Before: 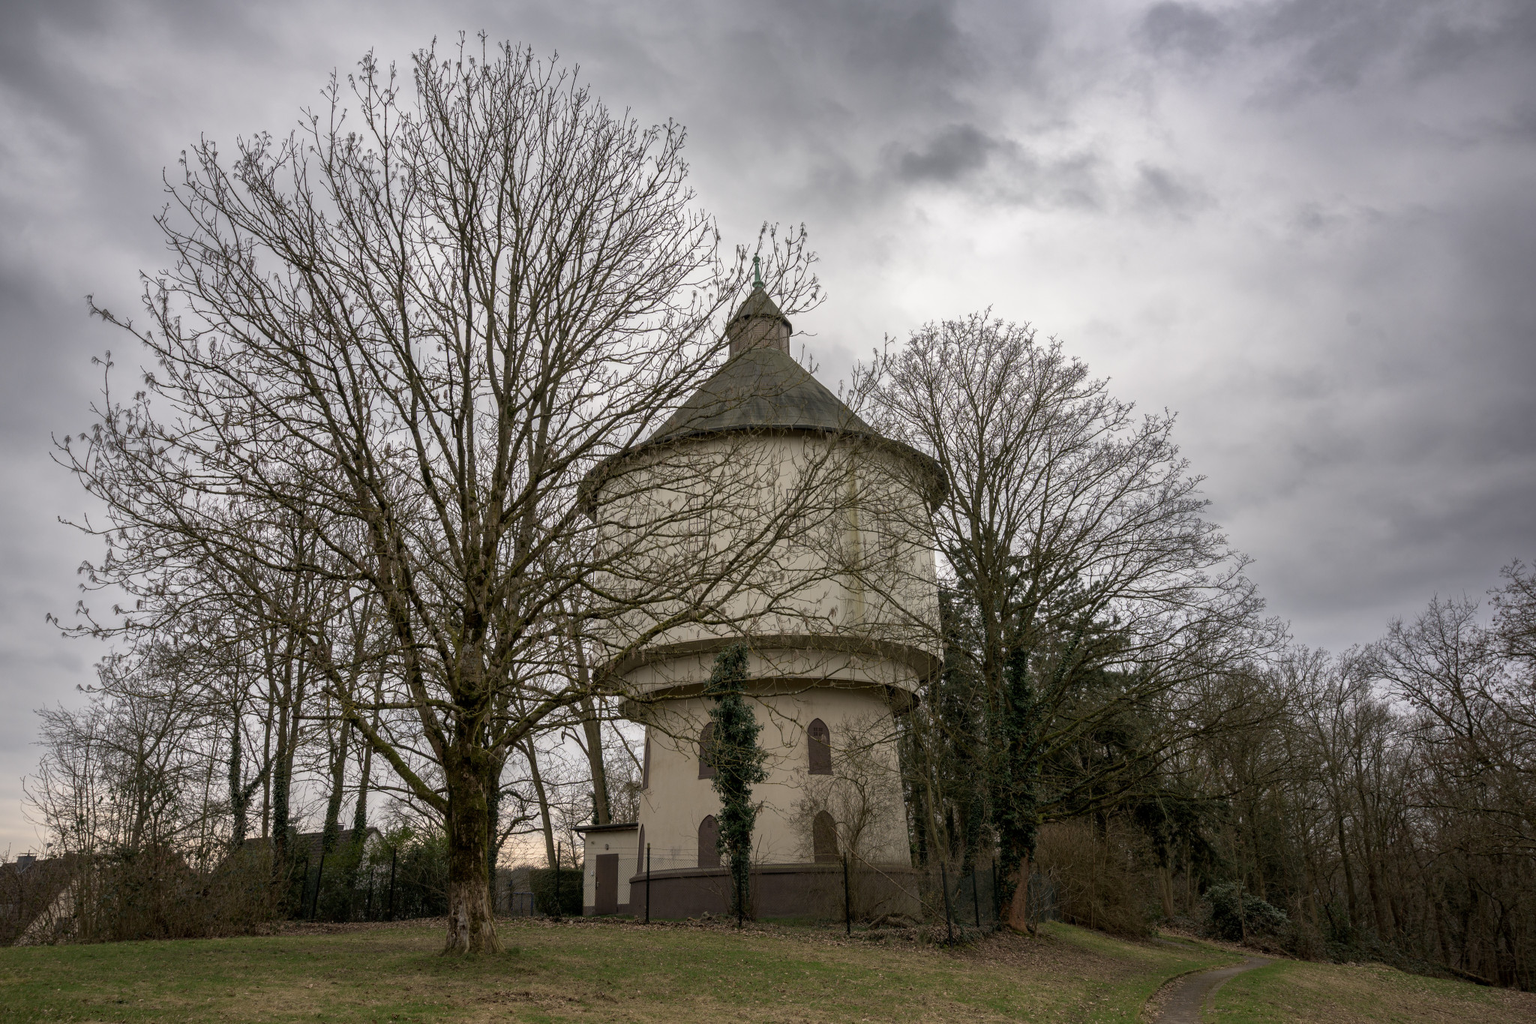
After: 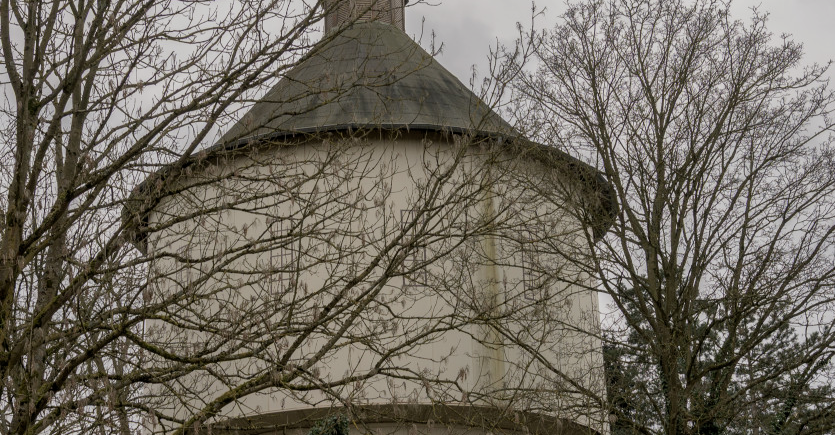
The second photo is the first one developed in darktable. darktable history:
crop: left 31.684%, top 32.382%, right 27.498%, bottom 35.749%
filmic rgb: black relative exposure -16 EV, white relative exposure 4.01 EV, target black luminance 0%, hardness 7.66, latitude 72.98%, contrast 0.897, highlights saturation mix 10.38%, shadows ↔ highlights balance -0.365%, iterations of high-quality reconstruction 0
